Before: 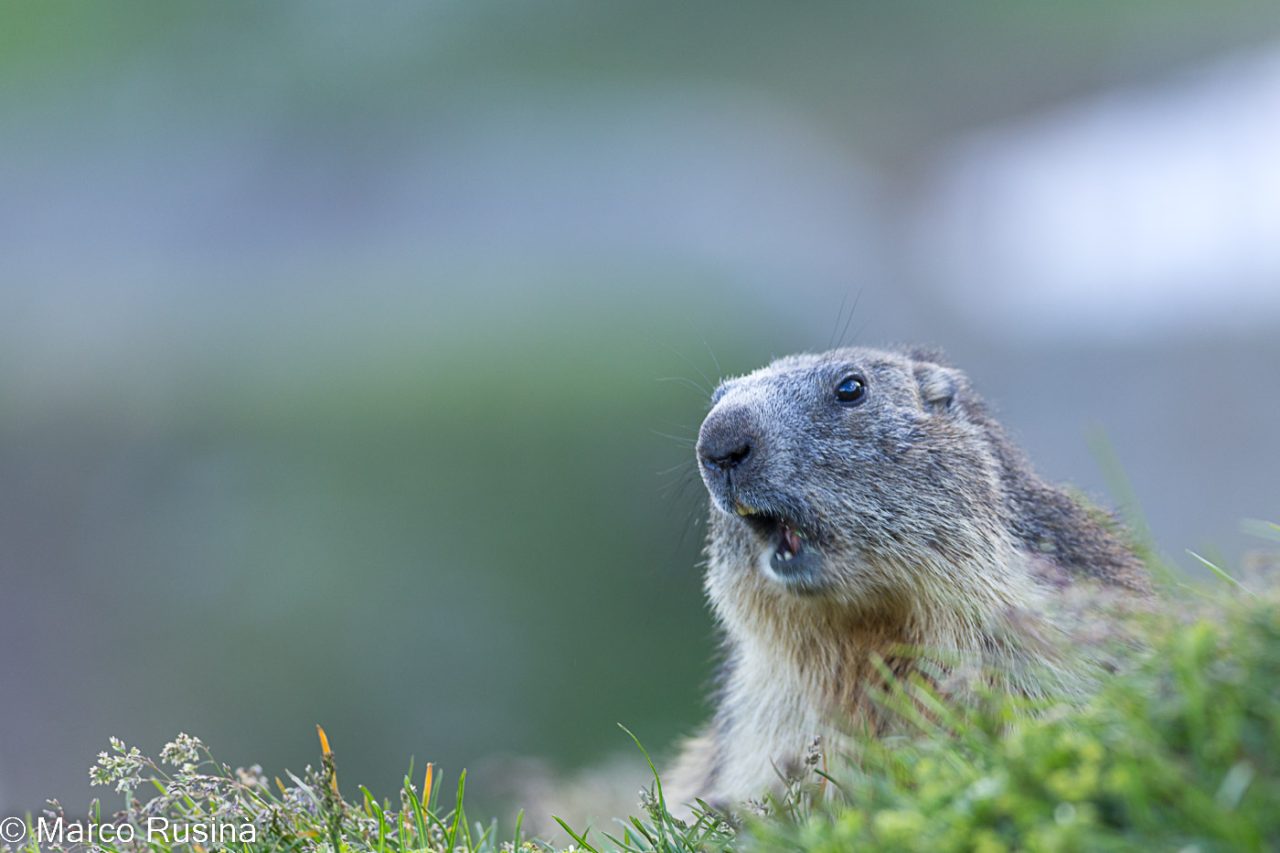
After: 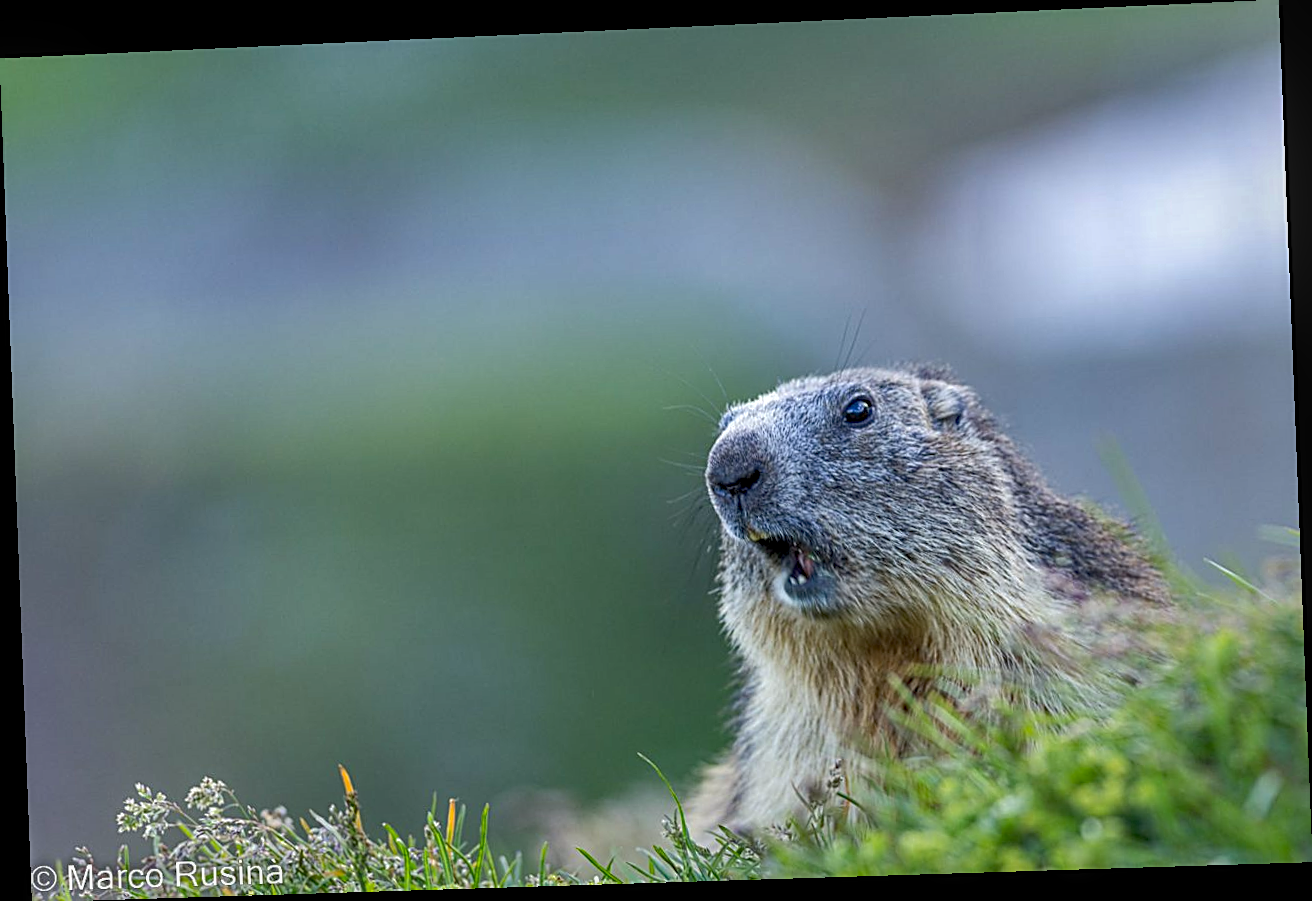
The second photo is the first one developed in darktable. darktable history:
rotate and perspective: rotation -2.22°, lens shift (horizontal) -0.022, automatic cropping off
shadows and highlights: on, module defaults
sharpen: on, module defaults
local contrast: on, module defaults
haze removal: strength 0.29, distance 0.25, compatibility mode true, adaptive false
